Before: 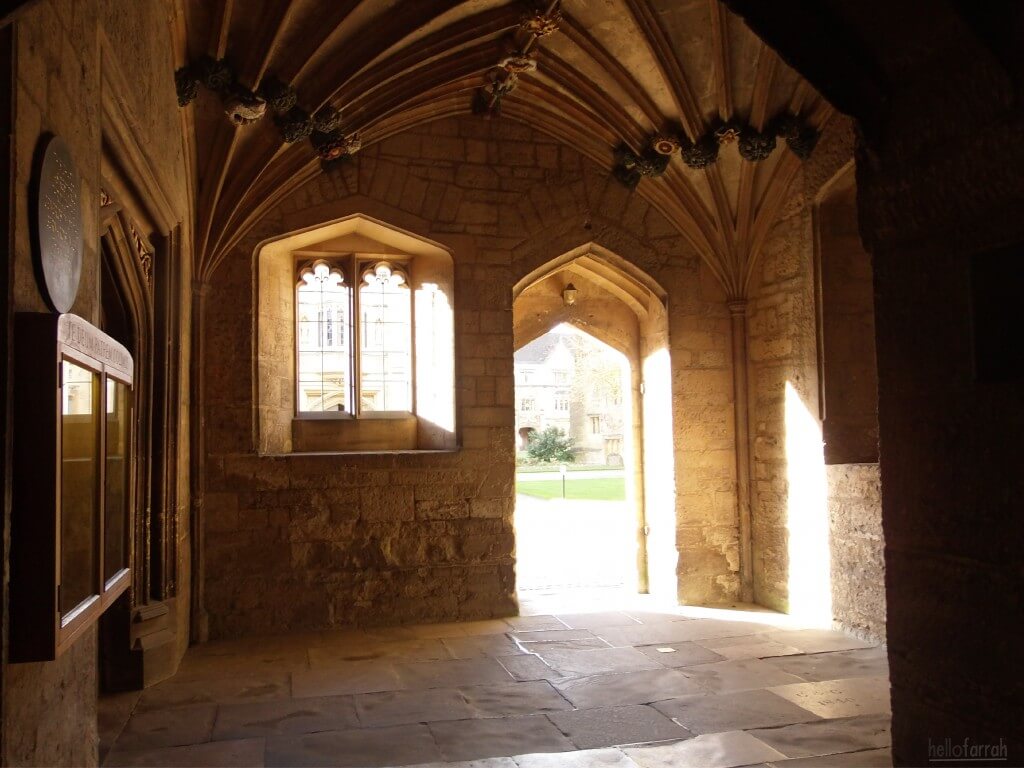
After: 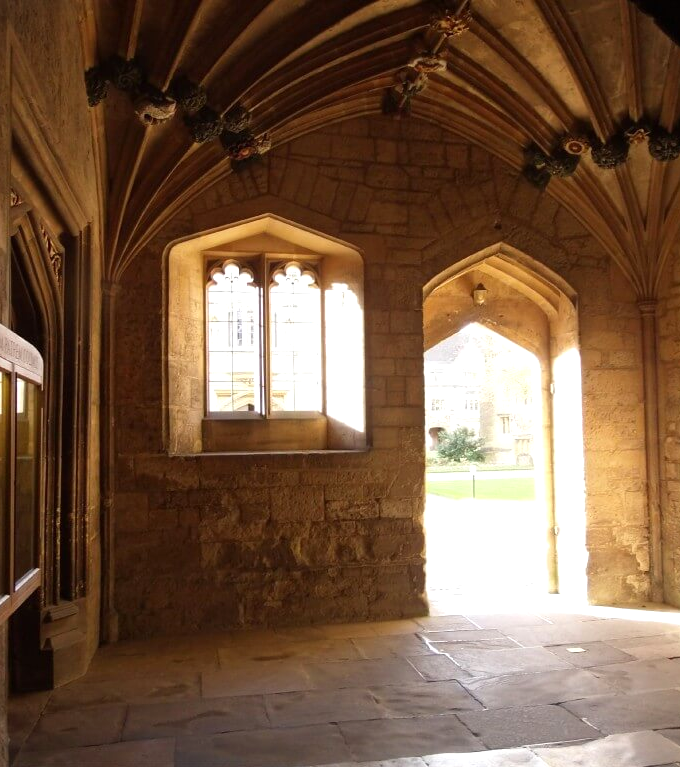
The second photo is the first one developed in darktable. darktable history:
vignetting: fall-off start 116.59%, fall-off radius 57.96%, unbound false
crop and rotate: left 8.838%, right 24.713%
exposure: exposure 0.245 EV, compensate highlight preservation false
